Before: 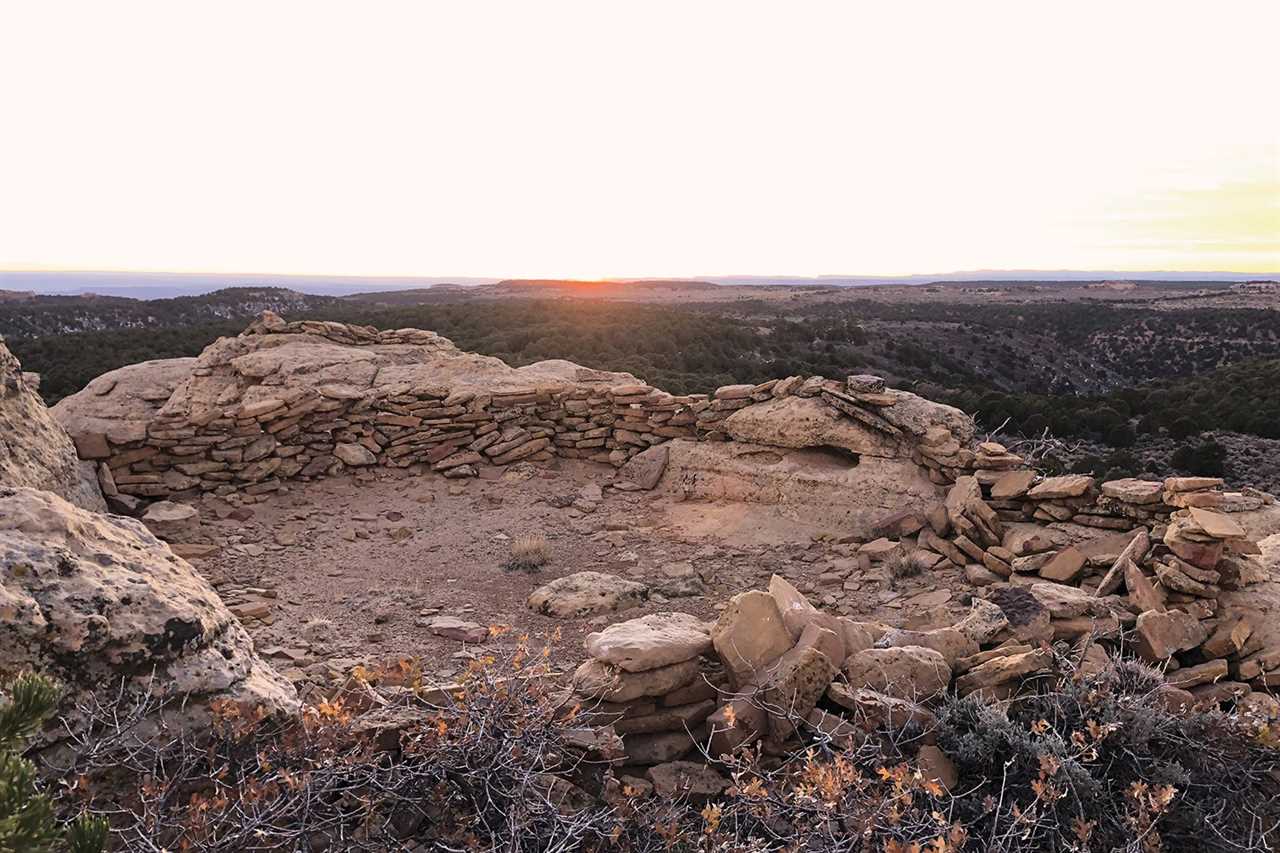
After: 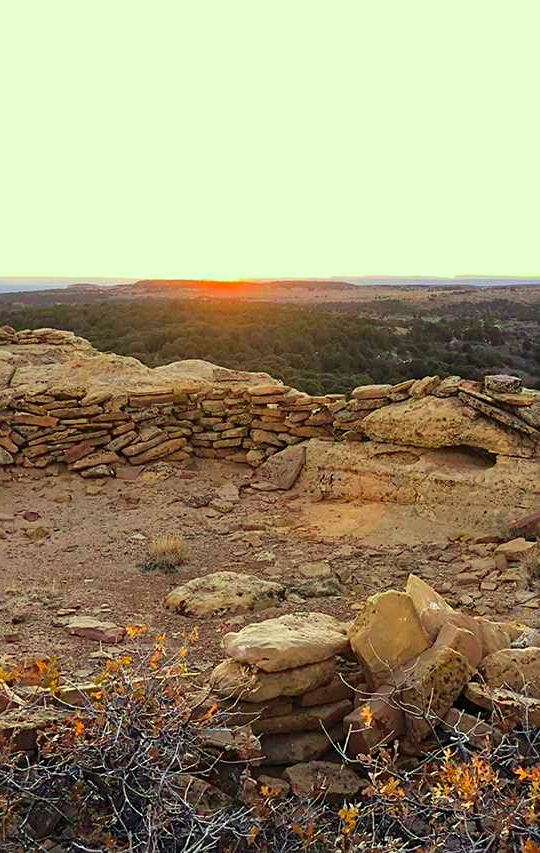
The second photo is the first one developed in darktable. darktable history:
crop: left 28.435%, right 29.357%
sharpen: amount 0.218
color correction: highlights a* -10.74, highlights b* 9.83, saturation 1.72
